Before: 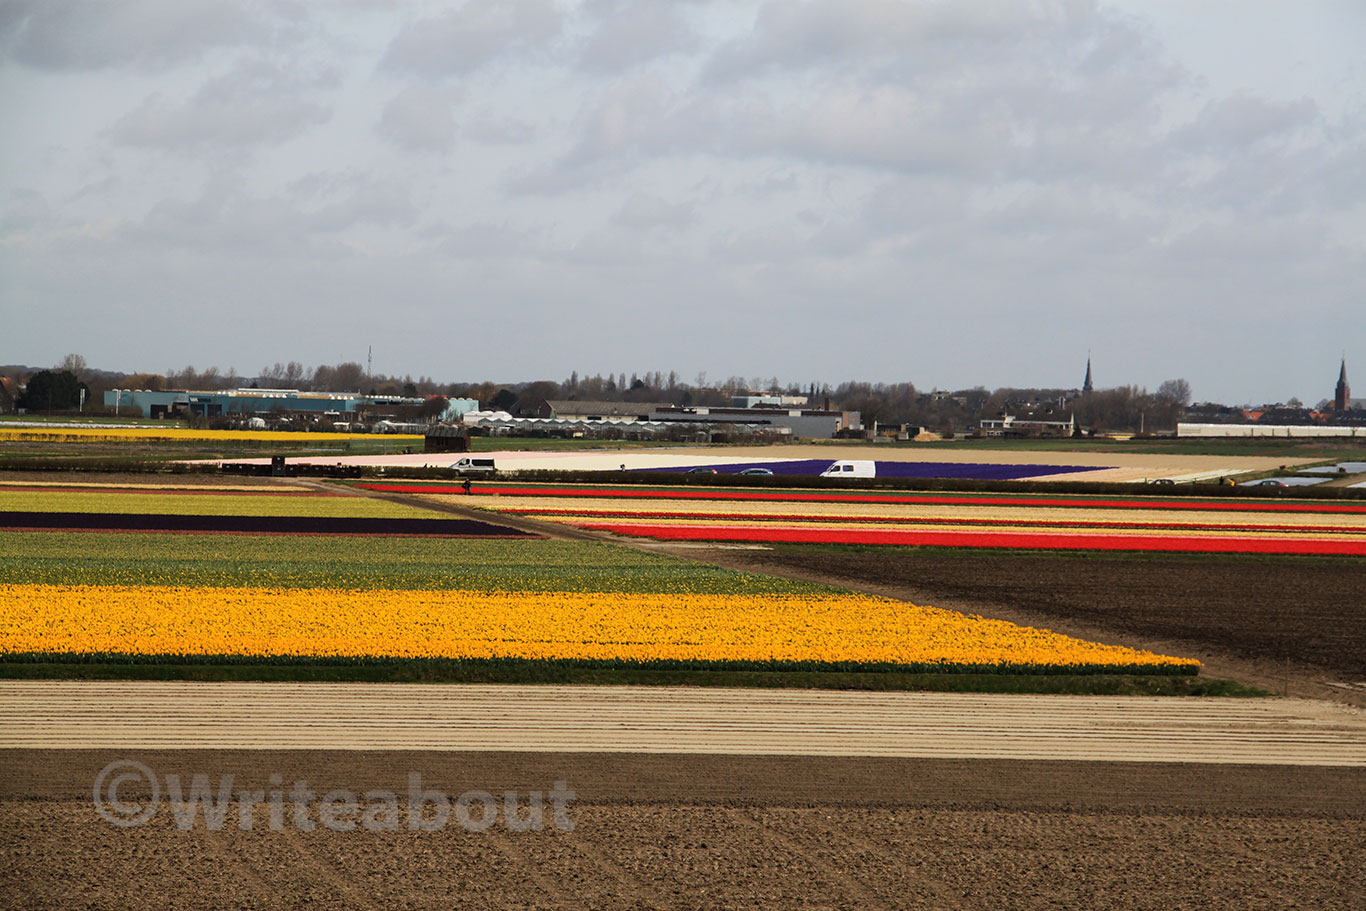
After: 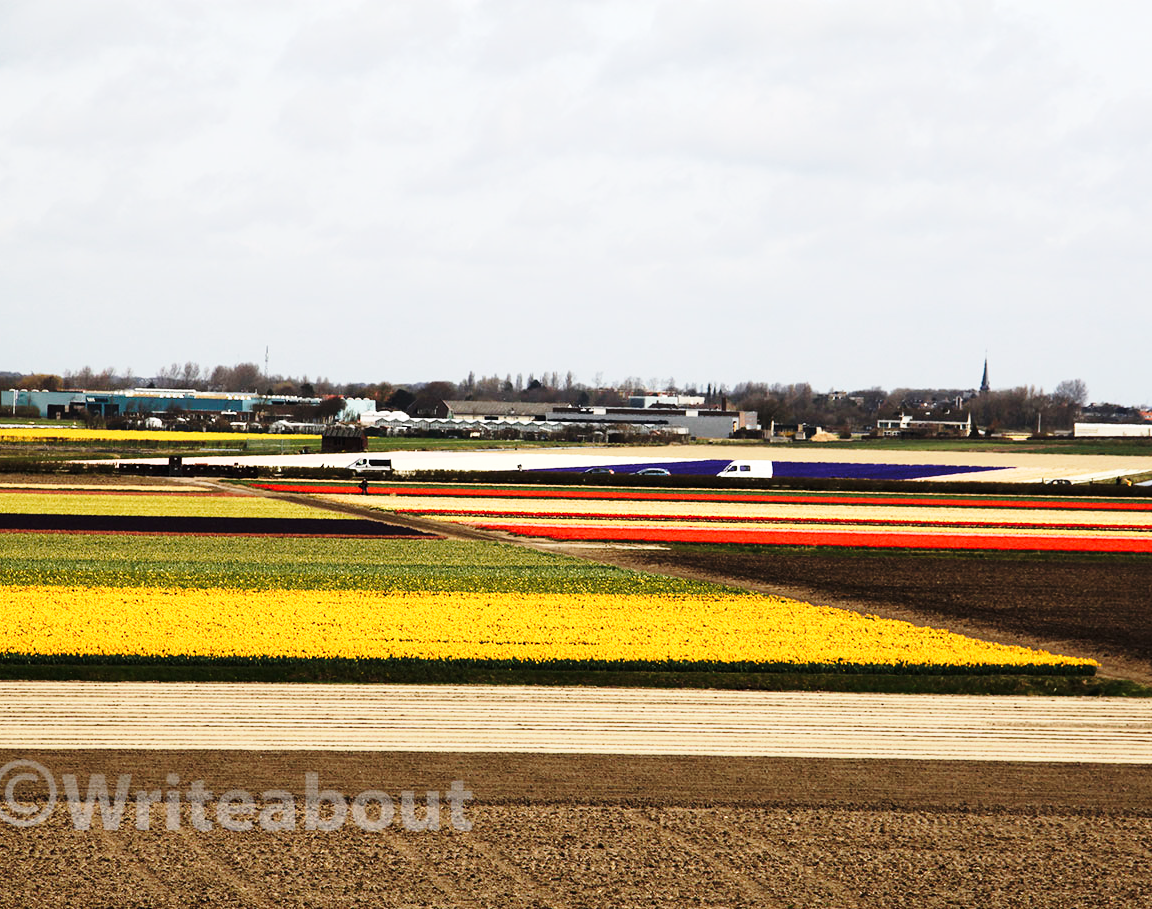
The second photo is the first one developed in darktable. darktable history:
tone equalizer: -8 EV -0.417 EV, -7 EV -0.389 EV, -6 EV -0.333 EV, -5 EV -0.222 EV, -3 EV 0.222 EV, -2 EV 0.333 EV, -1 EV 0.389 EV, +0 EV 0.417 EV, edges refinement/feathering 500, mask exposure compensation -1.57 EV, preserve details no
base curve: curves: ch0 [(0, 0) (0.028, 0.03) (0.121, 0.232) (0.46, 0.748) (0.859, 0.968) (1, 1)], preserve colors none
crop: left 7.598%, right 7.873%
